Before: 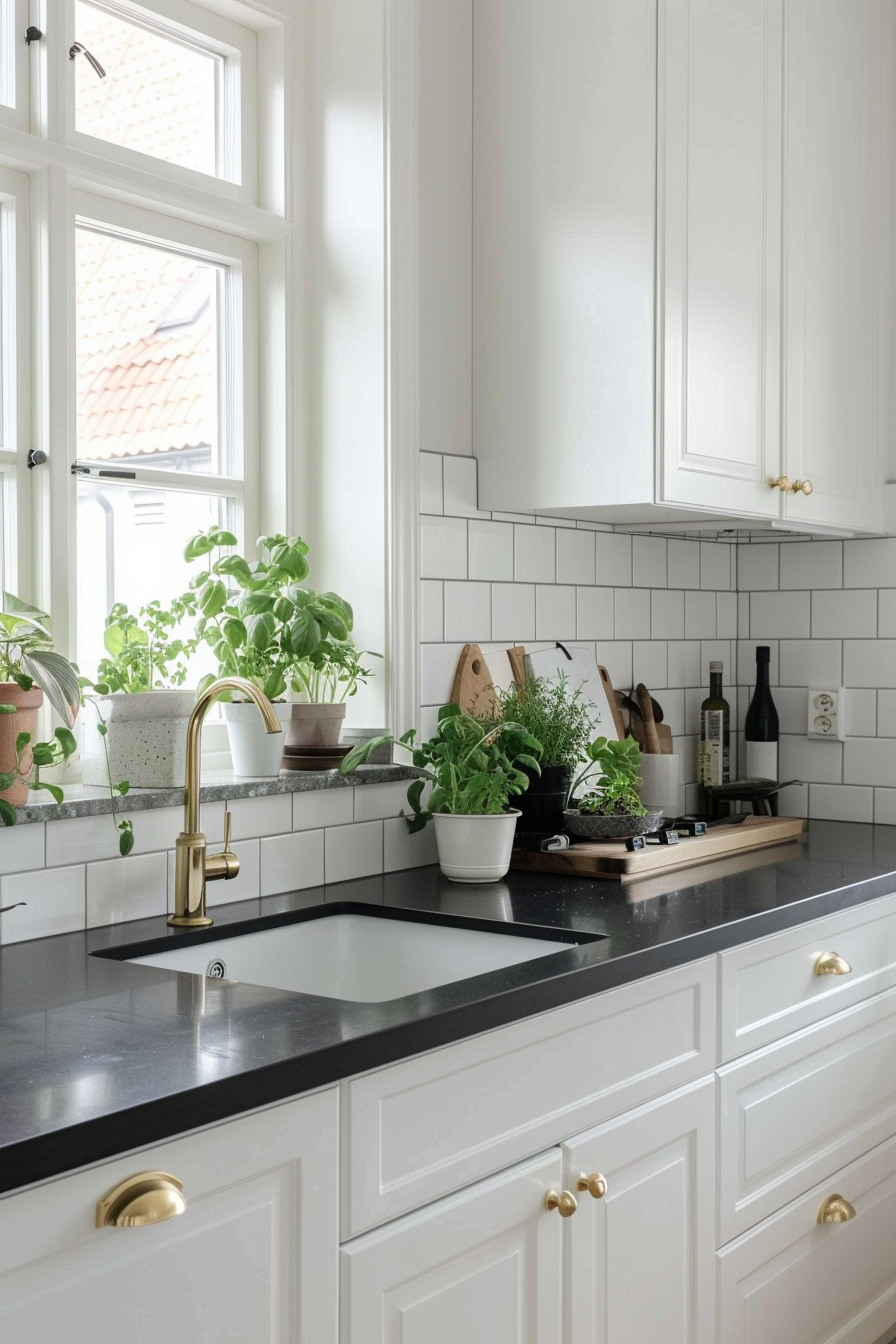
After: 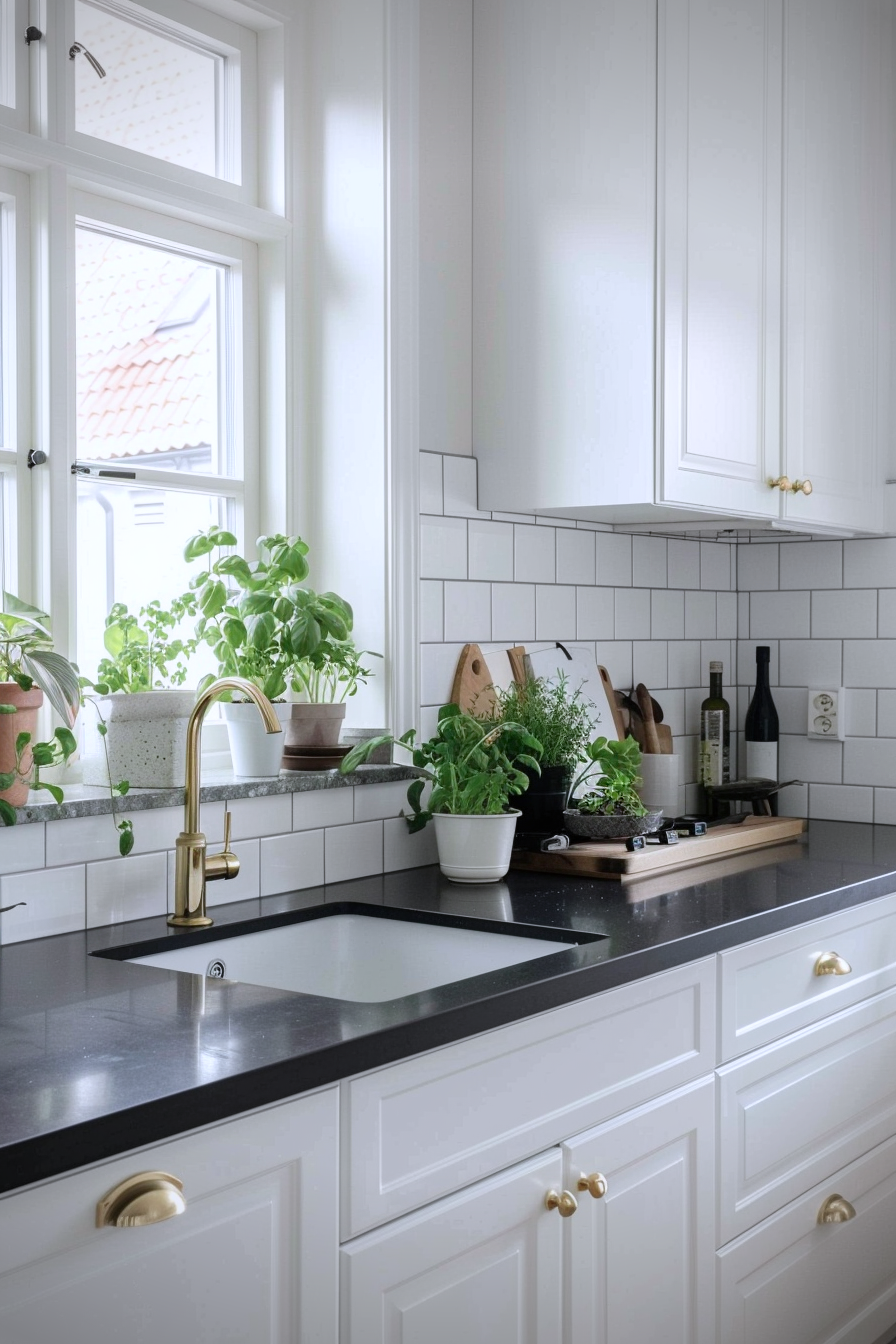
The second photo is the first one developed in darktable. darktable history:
color calibration: illuminant as shot in camera, x 0.358, y 0.373, temperature 4628.91 K
contrast brightness saturation: contrast 0.042, saturation 0.068
vignetting: fall-off start 89.14%, fall-off radius 44.06%, width/height ratio 1.16
